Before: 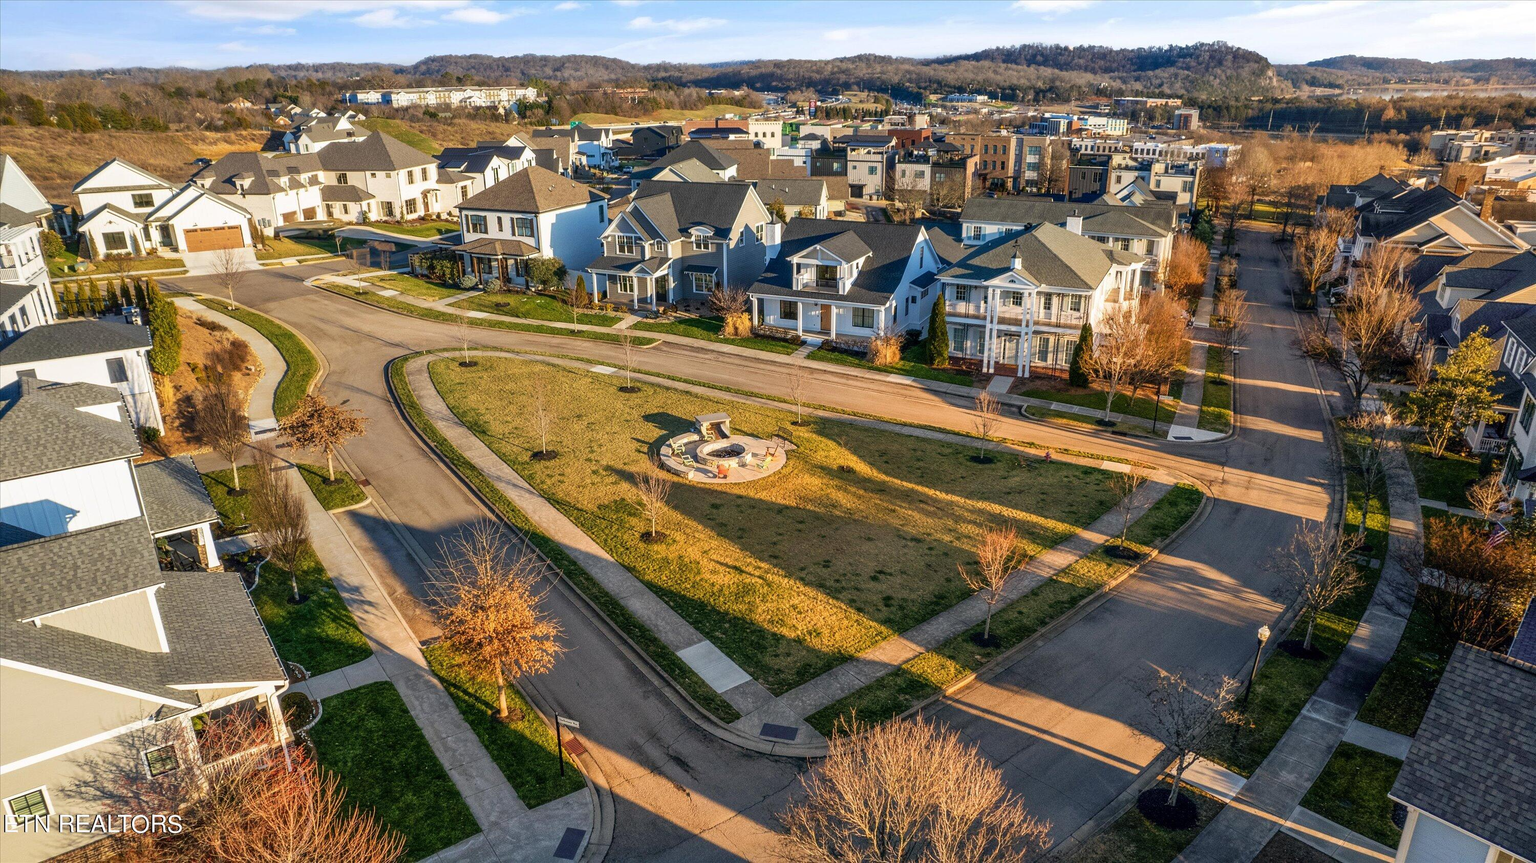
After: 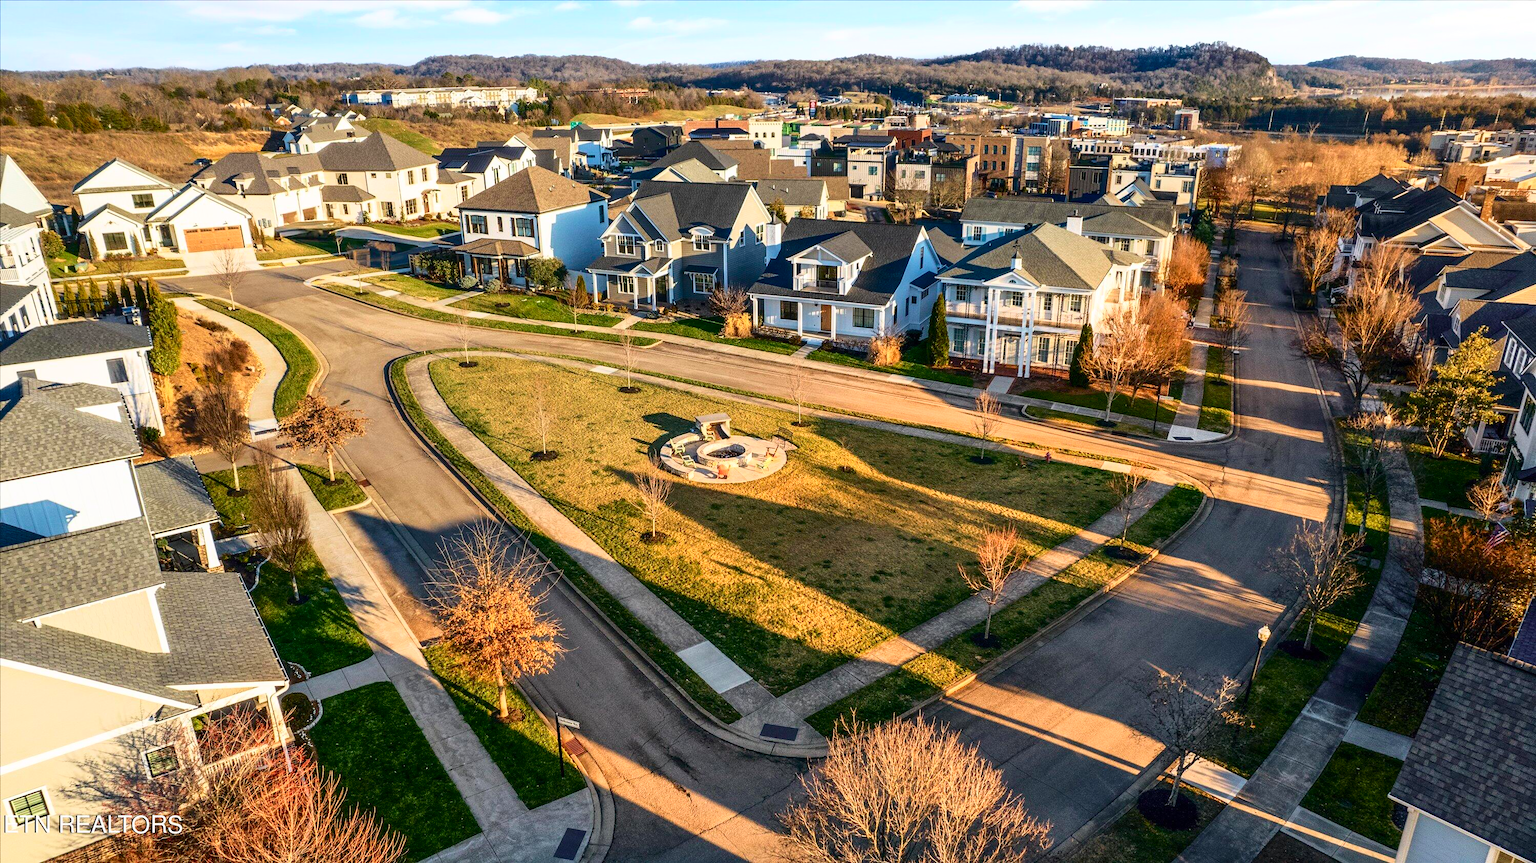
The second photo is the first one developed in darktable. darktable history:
shadows and highlights: shadows -1.8, highlights 41.21
tone curve: curves: ch0 [(0, 0) (0.234, 0.191) (0.48, 0.534) (0.608, 0.667) (0.725, 0.809) (0.864, 0.922) (1, 1)]; ch1 [(0, 0) (0.453, 0.43) (0.5, 0.5) (0.615, 0.649) (1, 1)]; ch2 [(0, 0) (0.5, 0.5) (0.586, 0.617) (1, 1)], color space Lab, independent channels, preserve colors none
